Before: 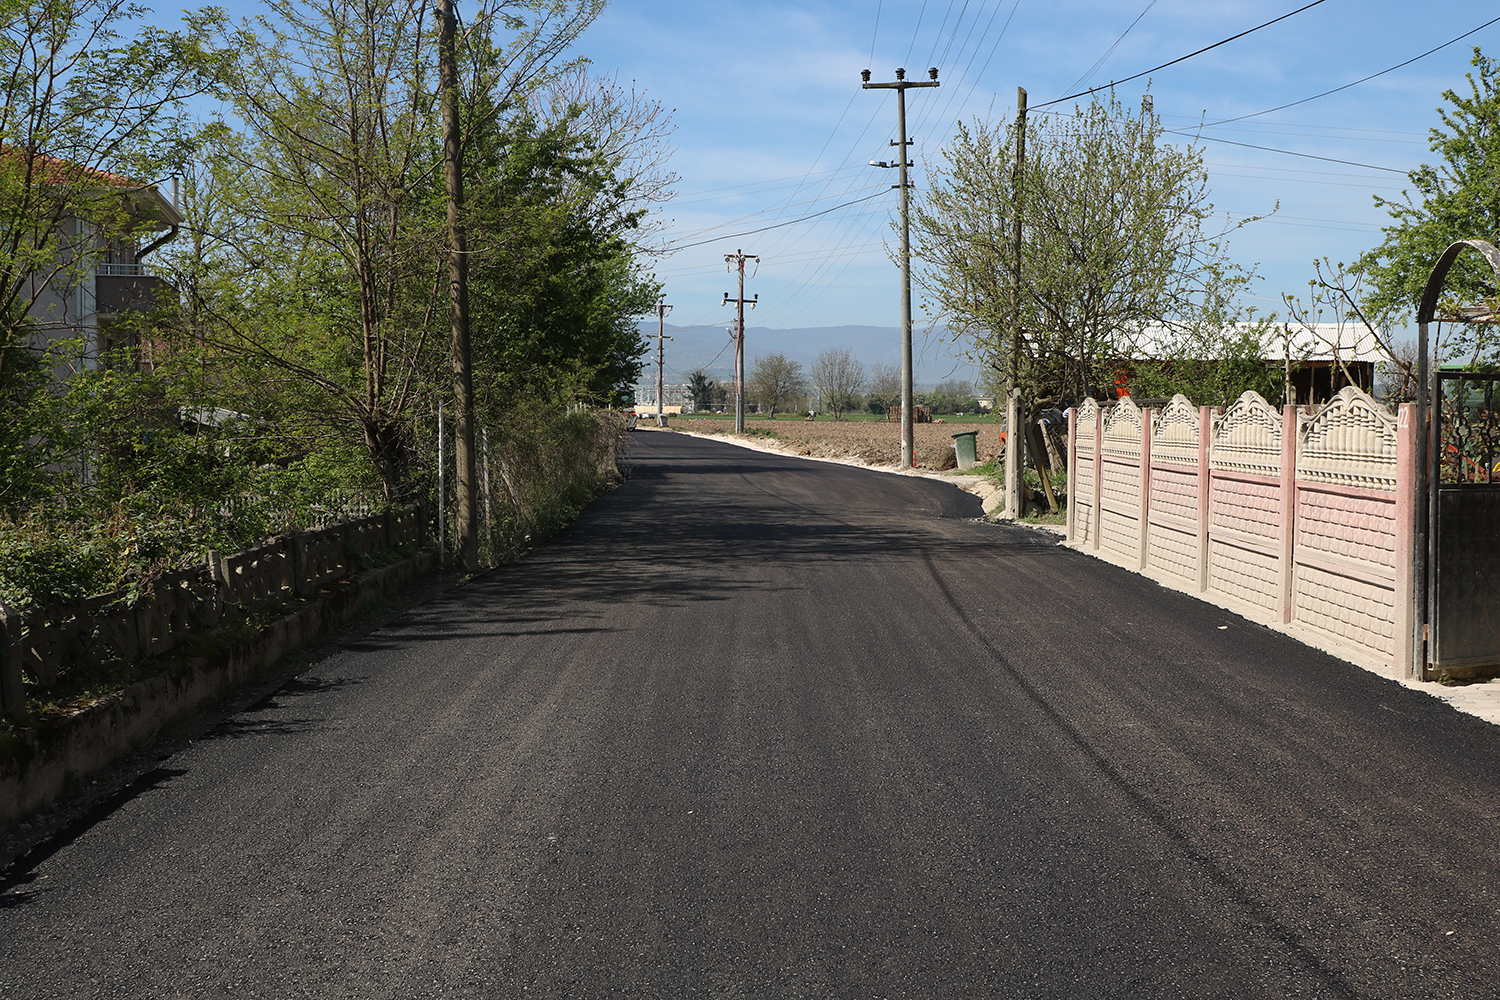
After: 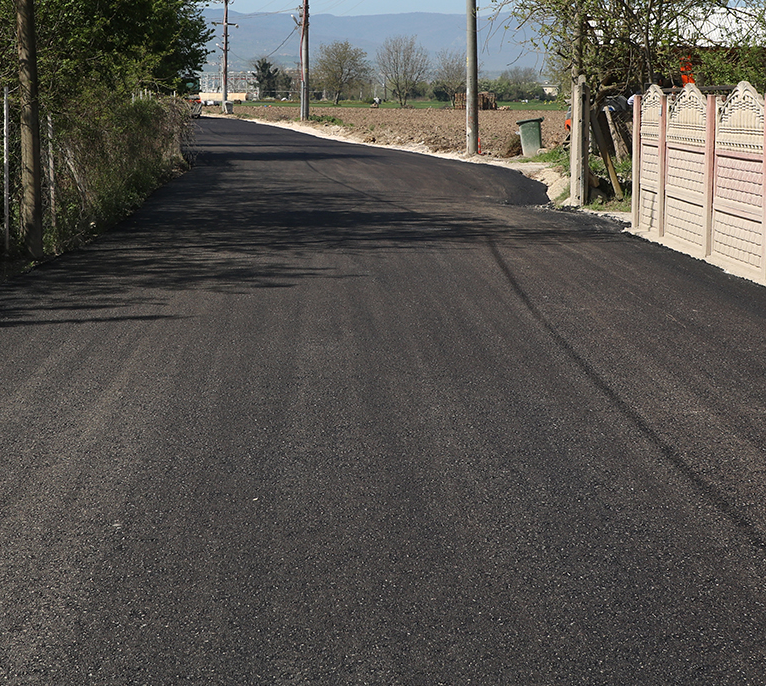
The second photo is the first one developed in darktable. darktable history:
crop and rotate: left 29.063%, top 31.378%, right 19.839%
